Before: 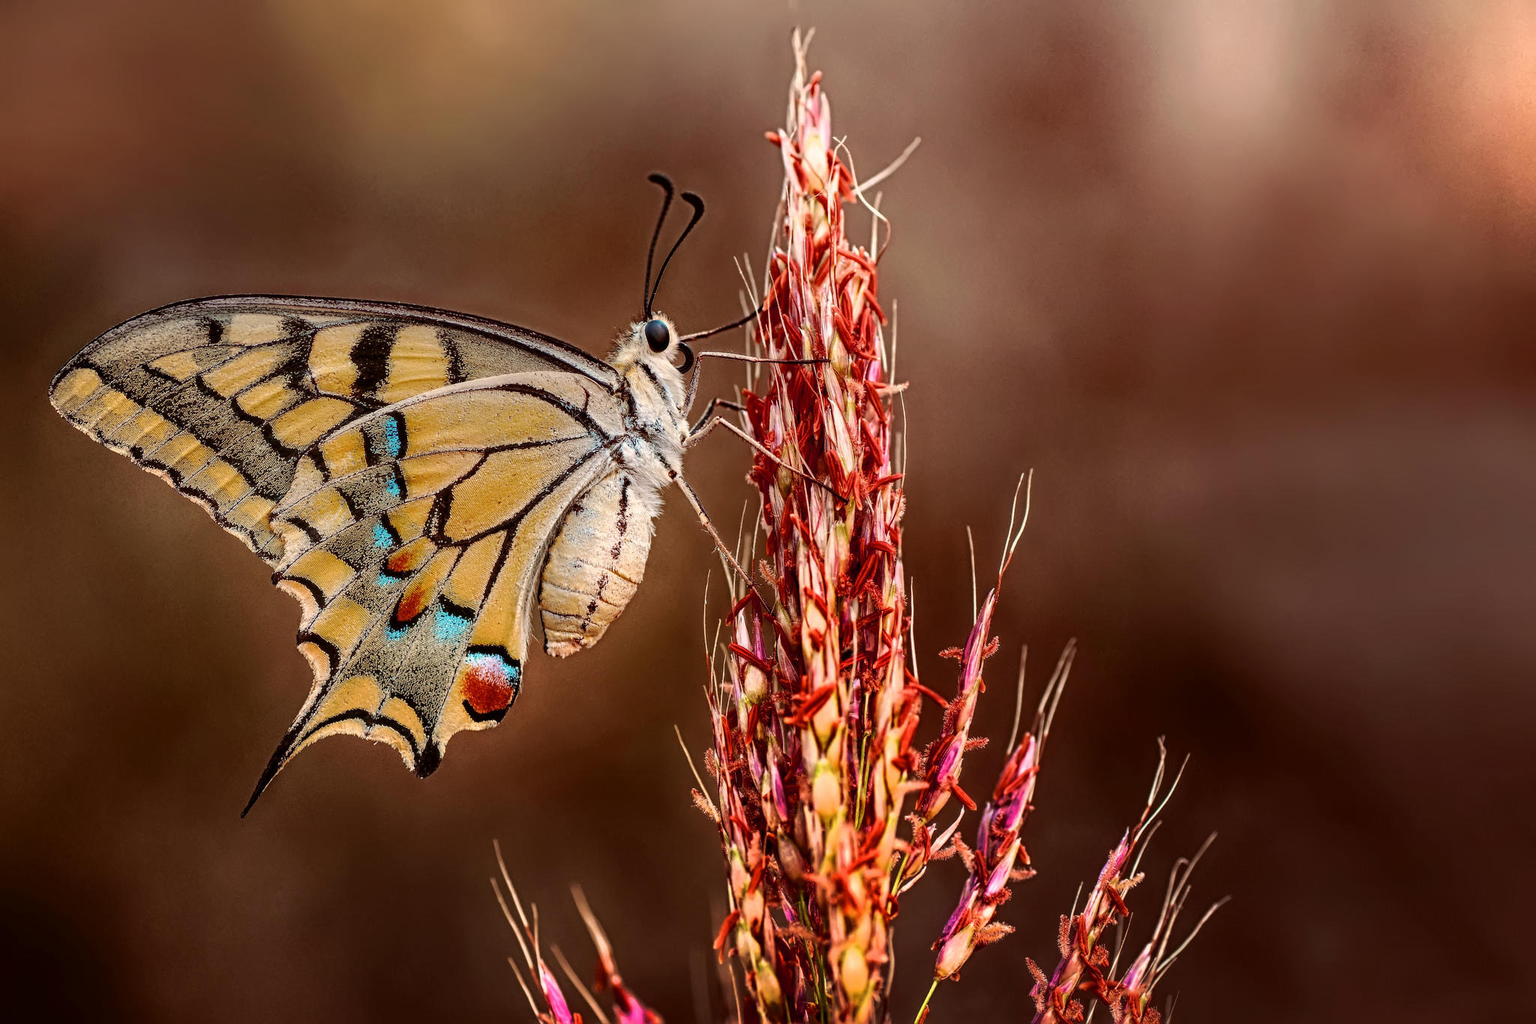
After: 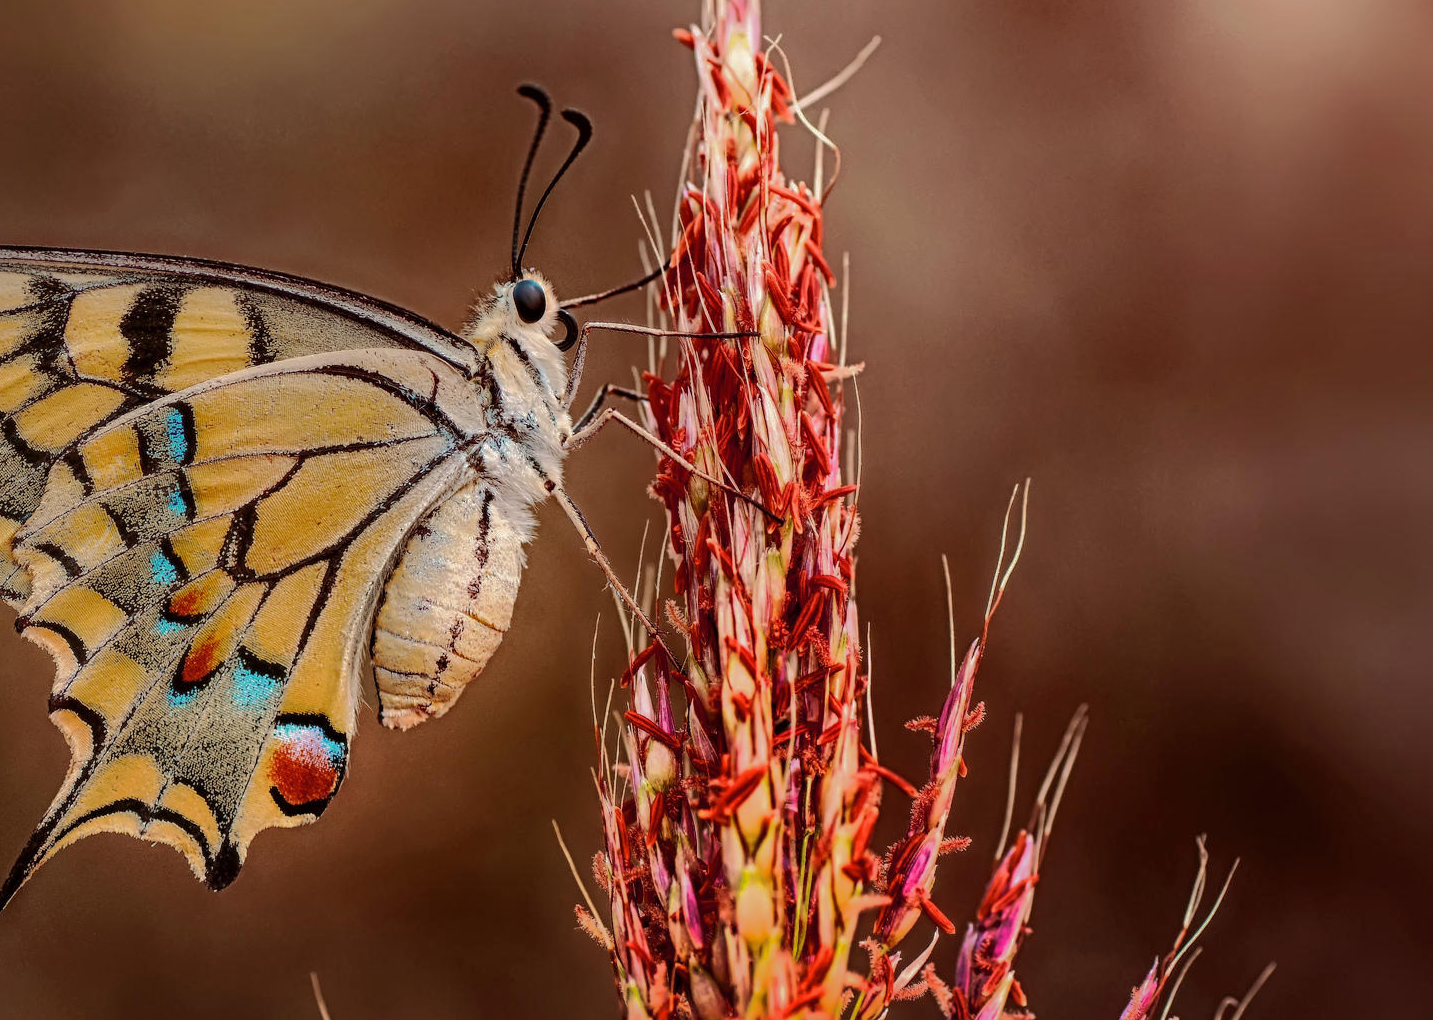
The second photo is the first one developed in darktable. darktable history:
crop and rotate: left 16.945%, top 10.783%, right 13.046%, bottom 14.477%
shadows and highlights: shadows 24.81, highlights -70.17
